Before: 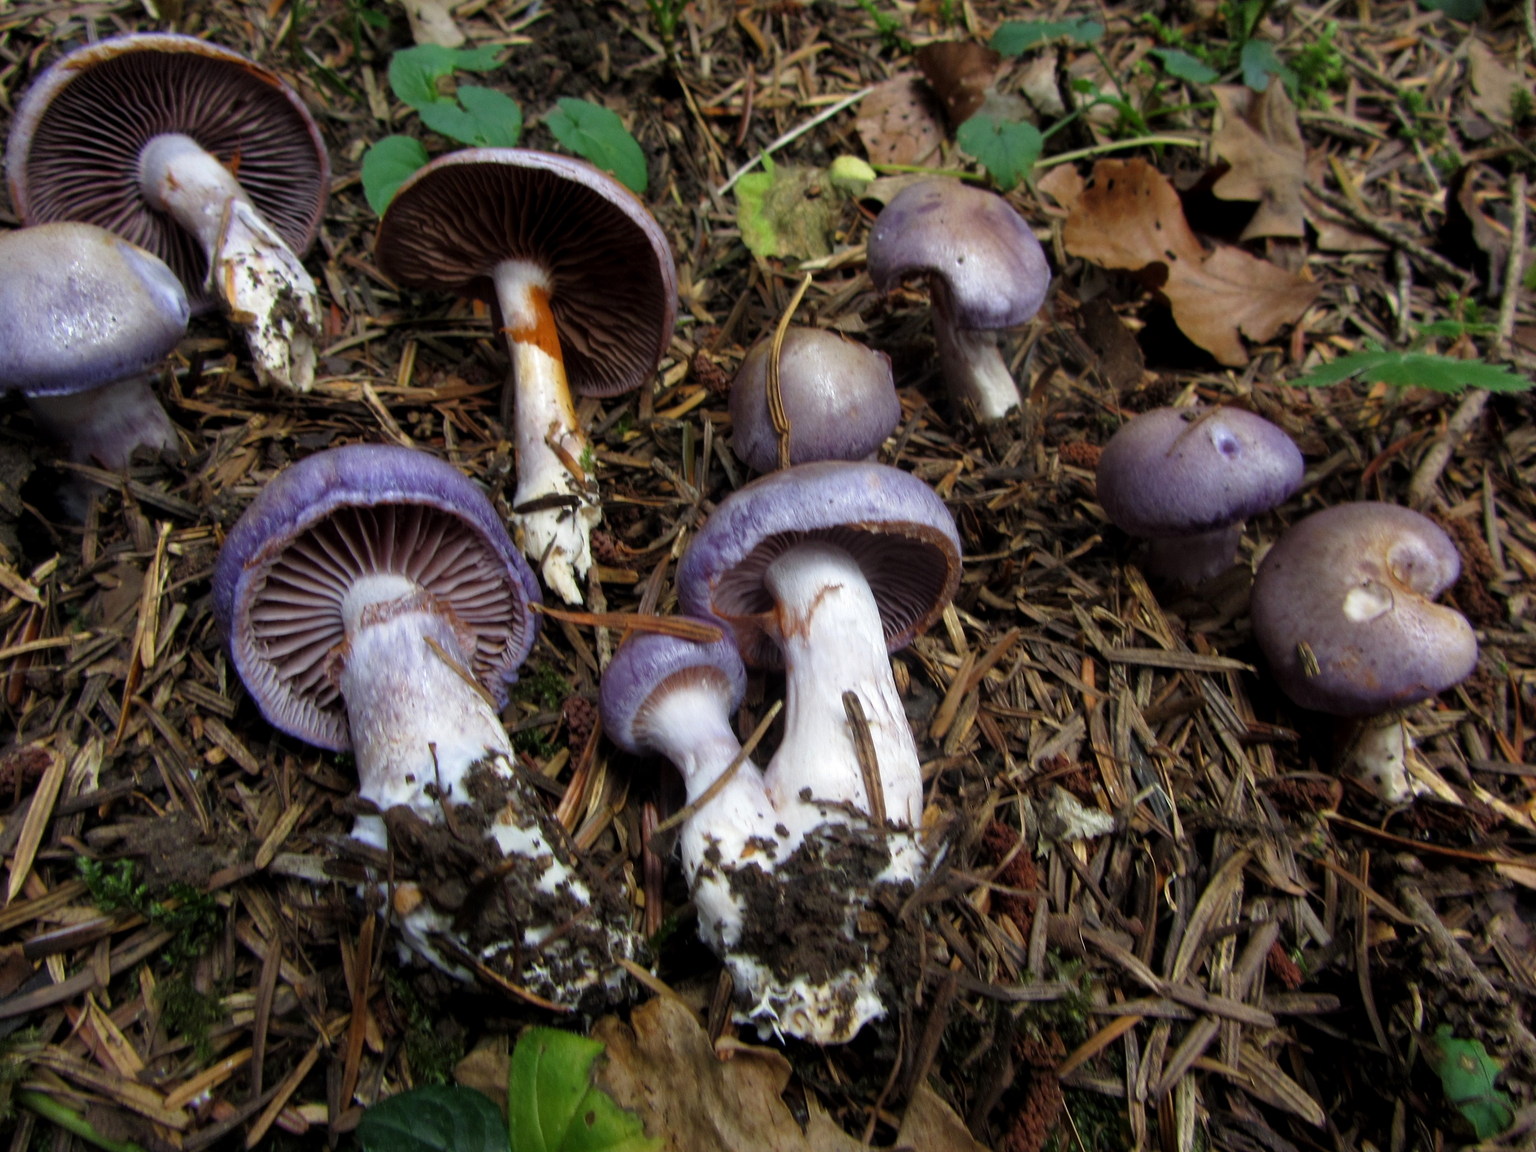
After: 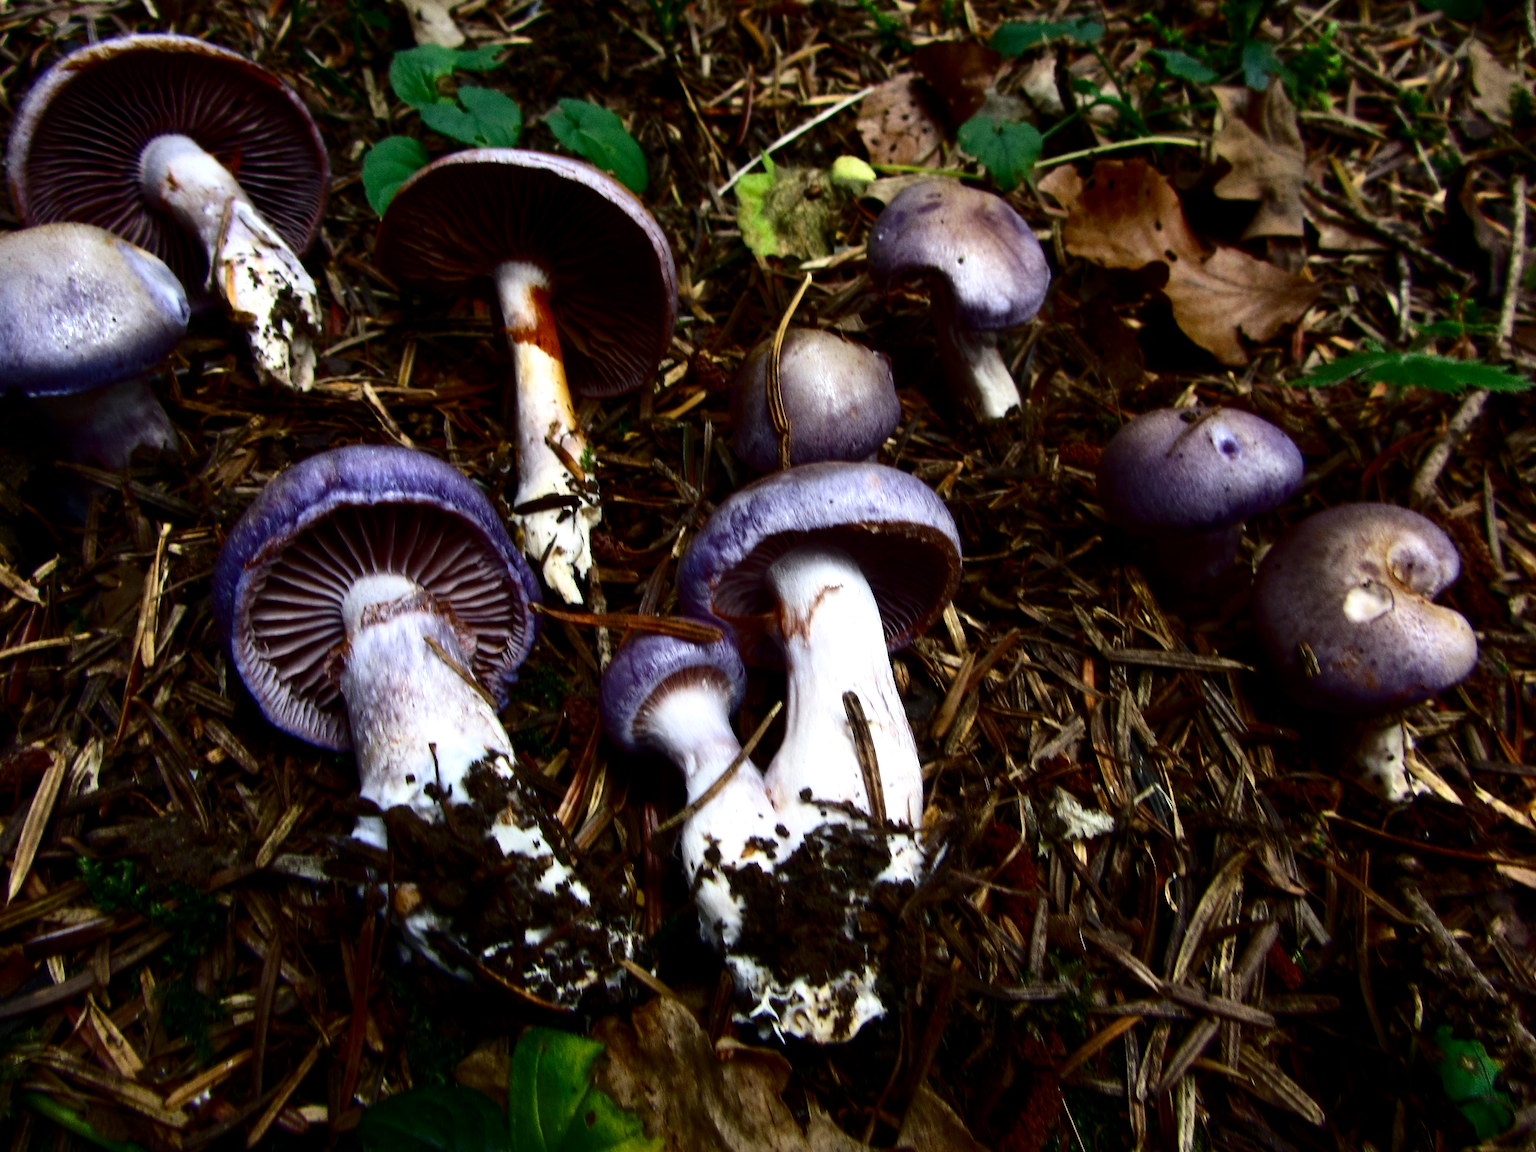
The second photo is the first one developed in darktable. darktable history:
tone equalizer: -8 EV -0.417 EV, -7 EV -0.389 EV, -6 EV -0.333 EV, -5 EV -0.222 EV, -3 EV 0.222 EV, -2 EV 0.333 EV, -1 EV 0.389 EV, +0 EV 0.417 EV, edges refinement/feathering 500, mask exposure compensation -1.25 EV, preserve details no
contrast brightness saturation: contrast 0.24, brightness -0.24, saturation 0.14
